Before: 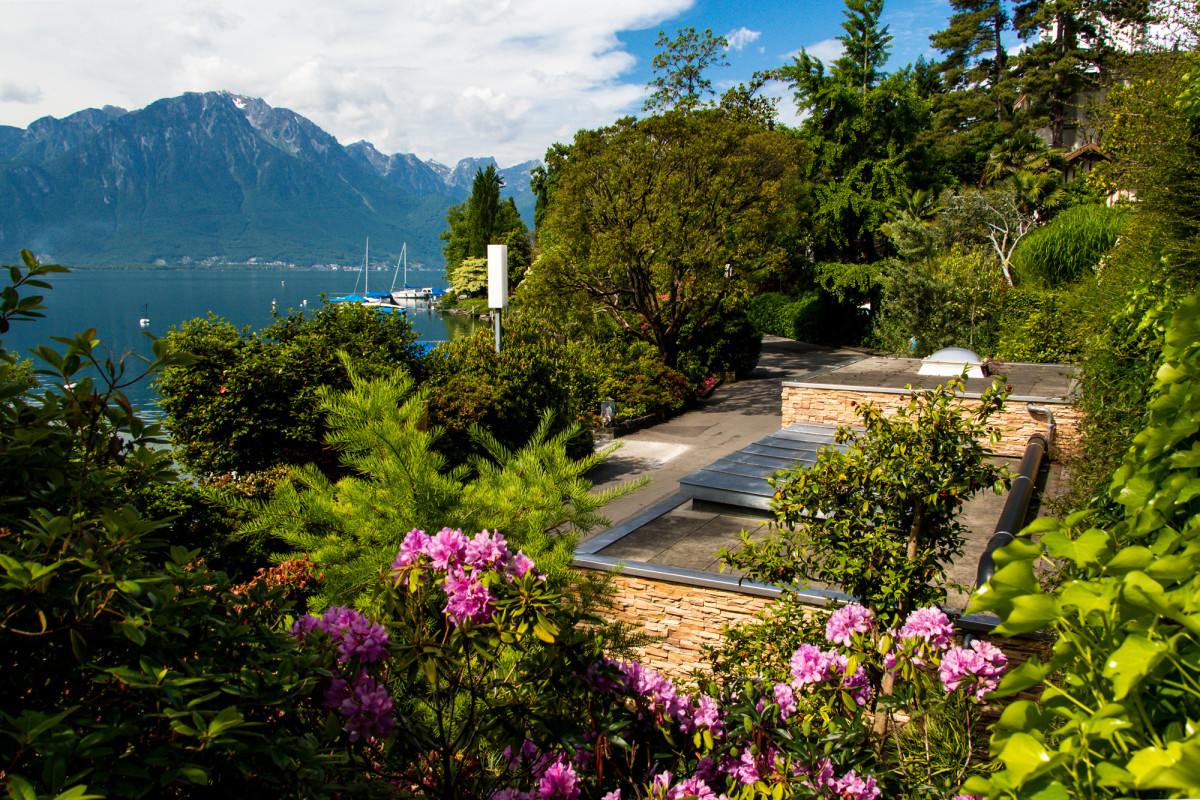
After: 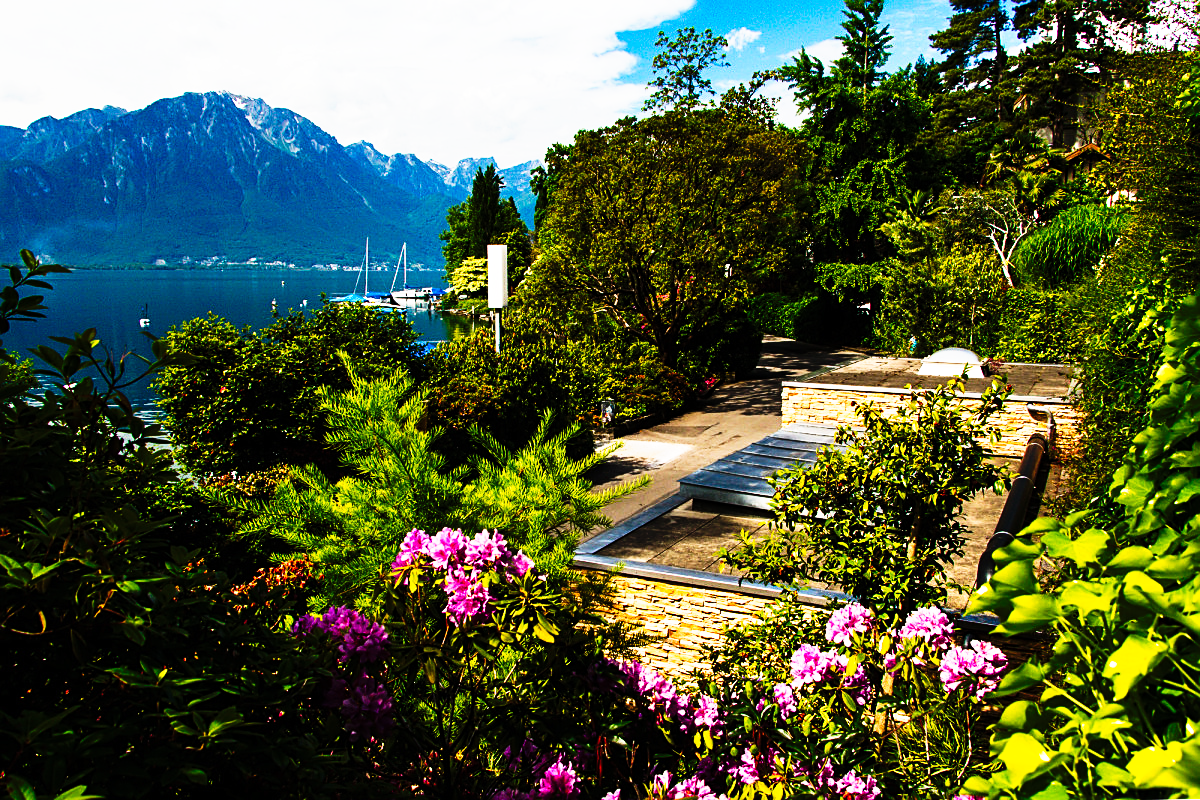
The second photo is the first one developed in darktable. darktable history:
tone curve: curves: ch0 [(0, 0) (0.003, 0.003) (0.011, 0.006) (0.025, 0.01) (0.044, 0.015) (0.069, 0.02) (0.1, 0.027) (0.136, 0.036) (0.177, 0.05) (0.224, 0.07) (0.277, 0.12) (0.335, 0.208) (0.399, 0.334) (0.468, 0.473) (0.543, 0.636) (0.623, 0.795) (0.709, 0.907) (0.801, 0.97) (0.898, 0.989) (1, 1)], preserve colors none
sharpen: on, module defaults
